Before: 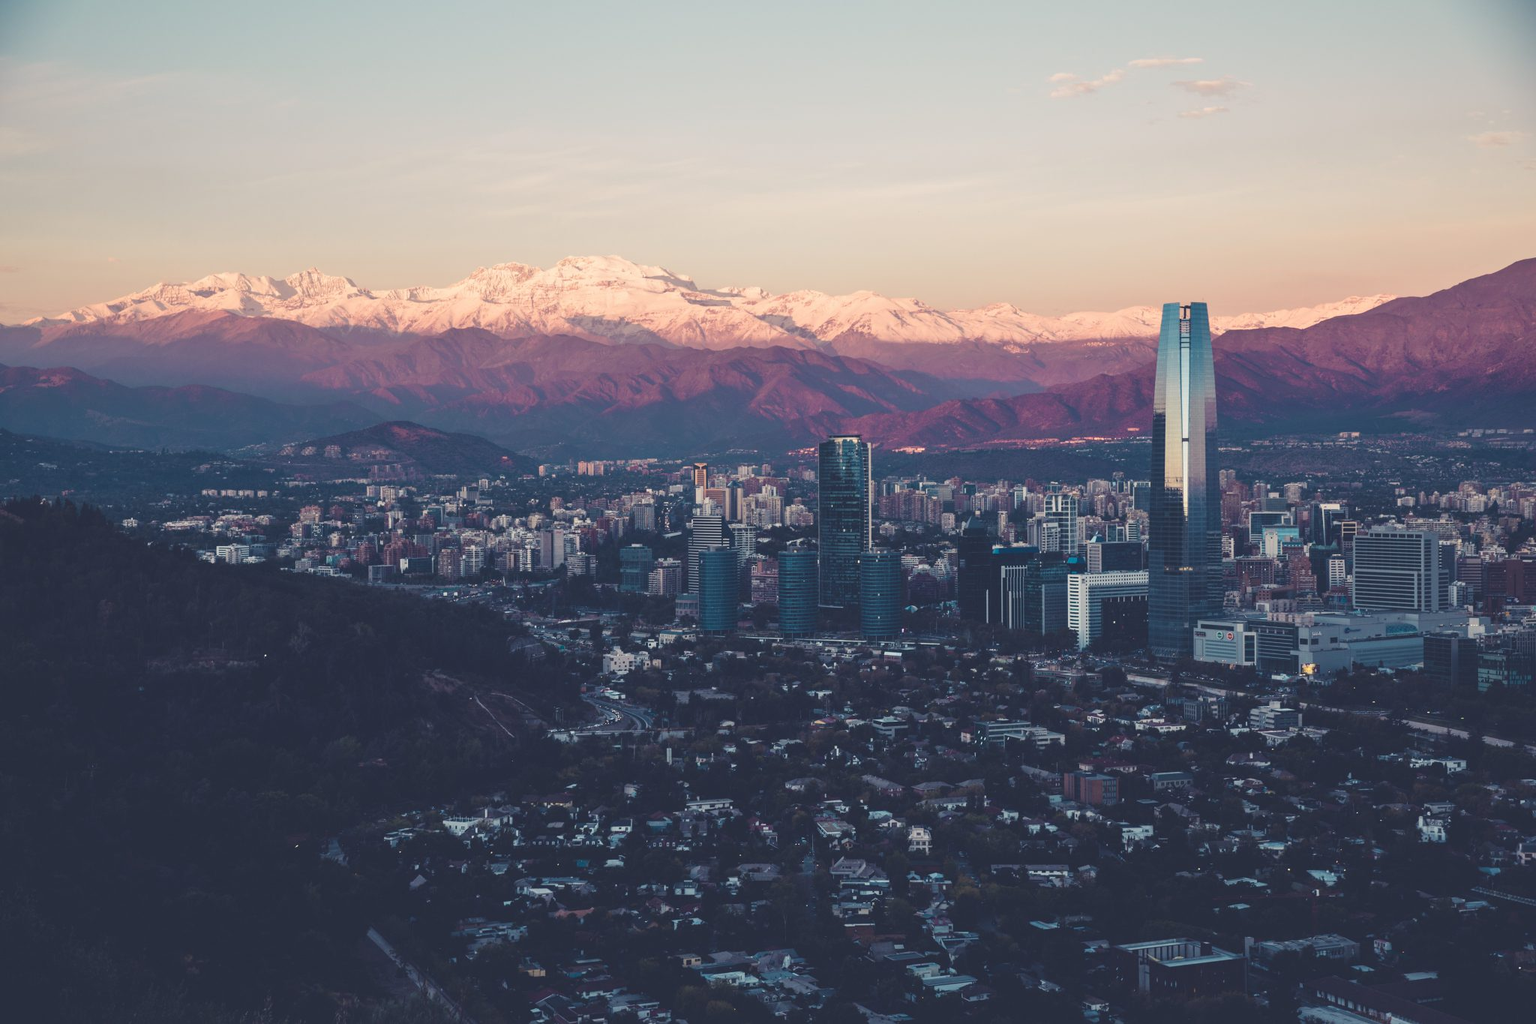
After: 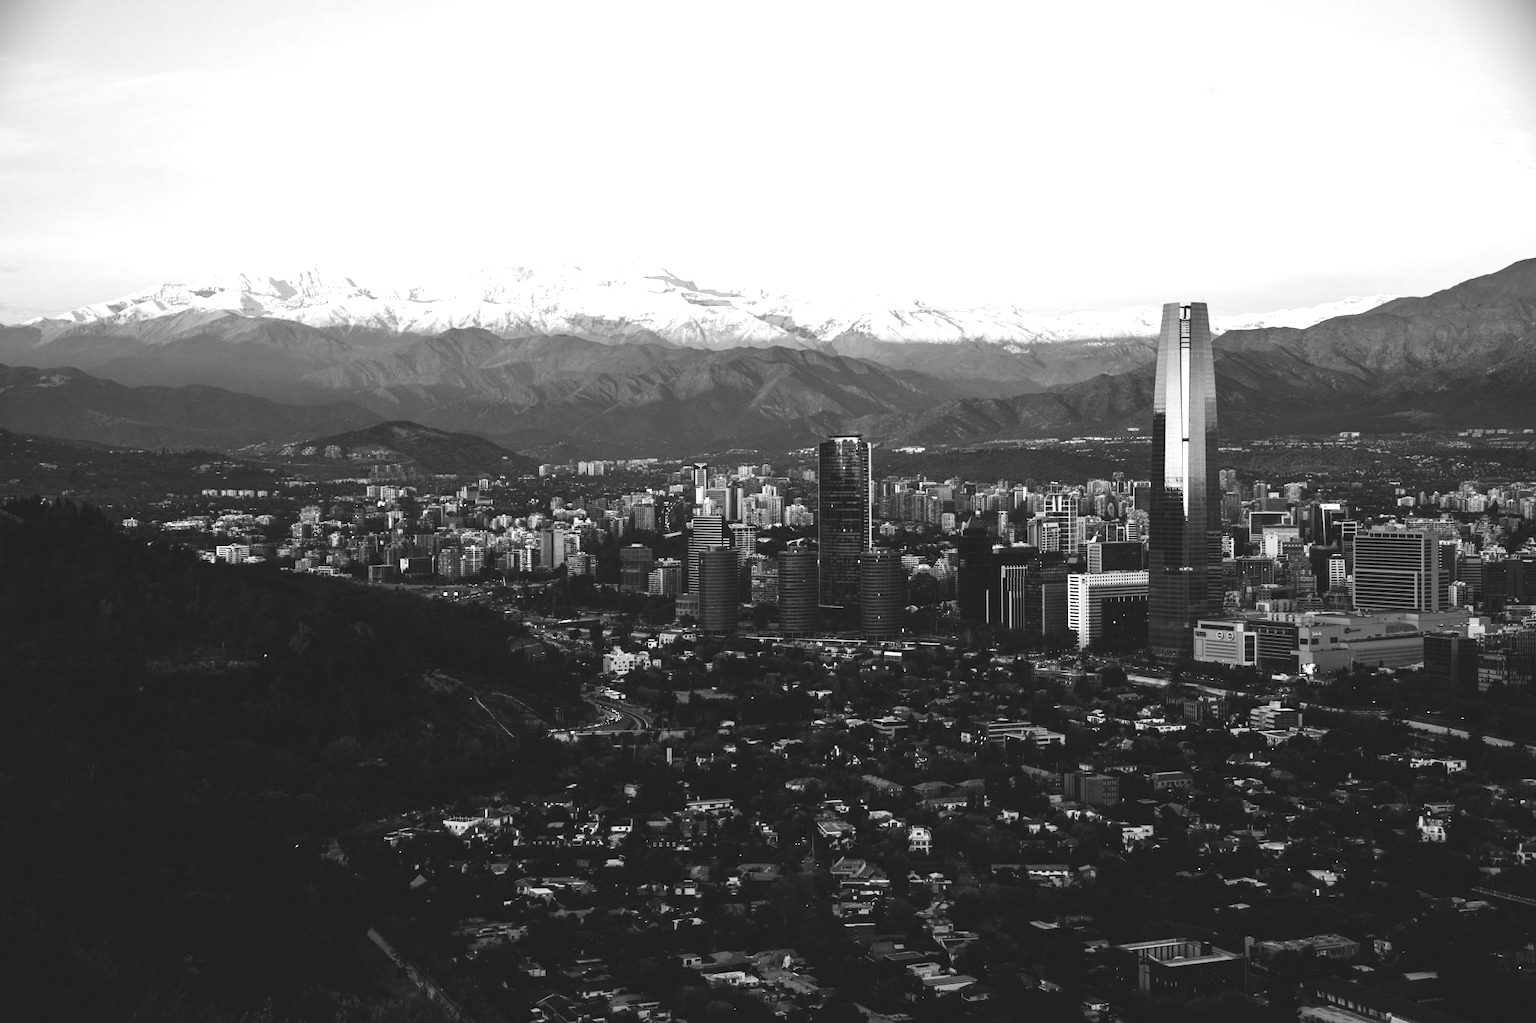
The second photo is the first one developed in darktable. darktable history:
monochrome: a -6.99, b 35.61, size 1.4
color balance rgb: perceptual saturation grading › global saturation 30%, global vibrance 30%
tone equalizer: -8 EV -1.08 EV, -7 EV -1.01 EV, -6 EV -0.867 EV, -5 EV -0.578 EV, -3 EV 0.578 EV, -2 EV 0.867 EV, -1 EV 1.01 EV, +0 EV 1.08 EV, edges refinement/feathering 500, mask exposure compensation -1.57 EV, preserve details no
